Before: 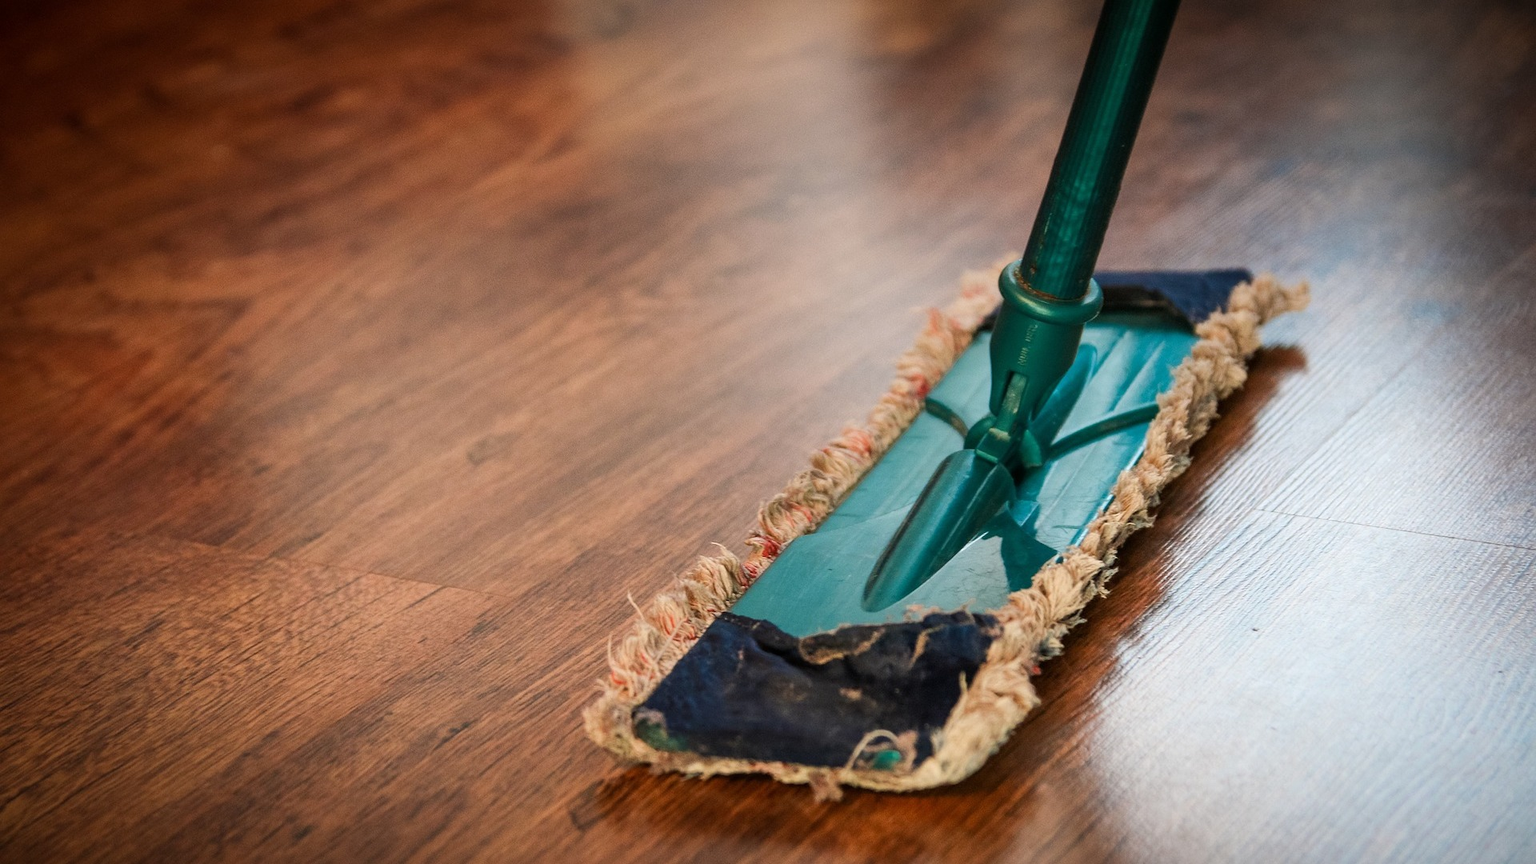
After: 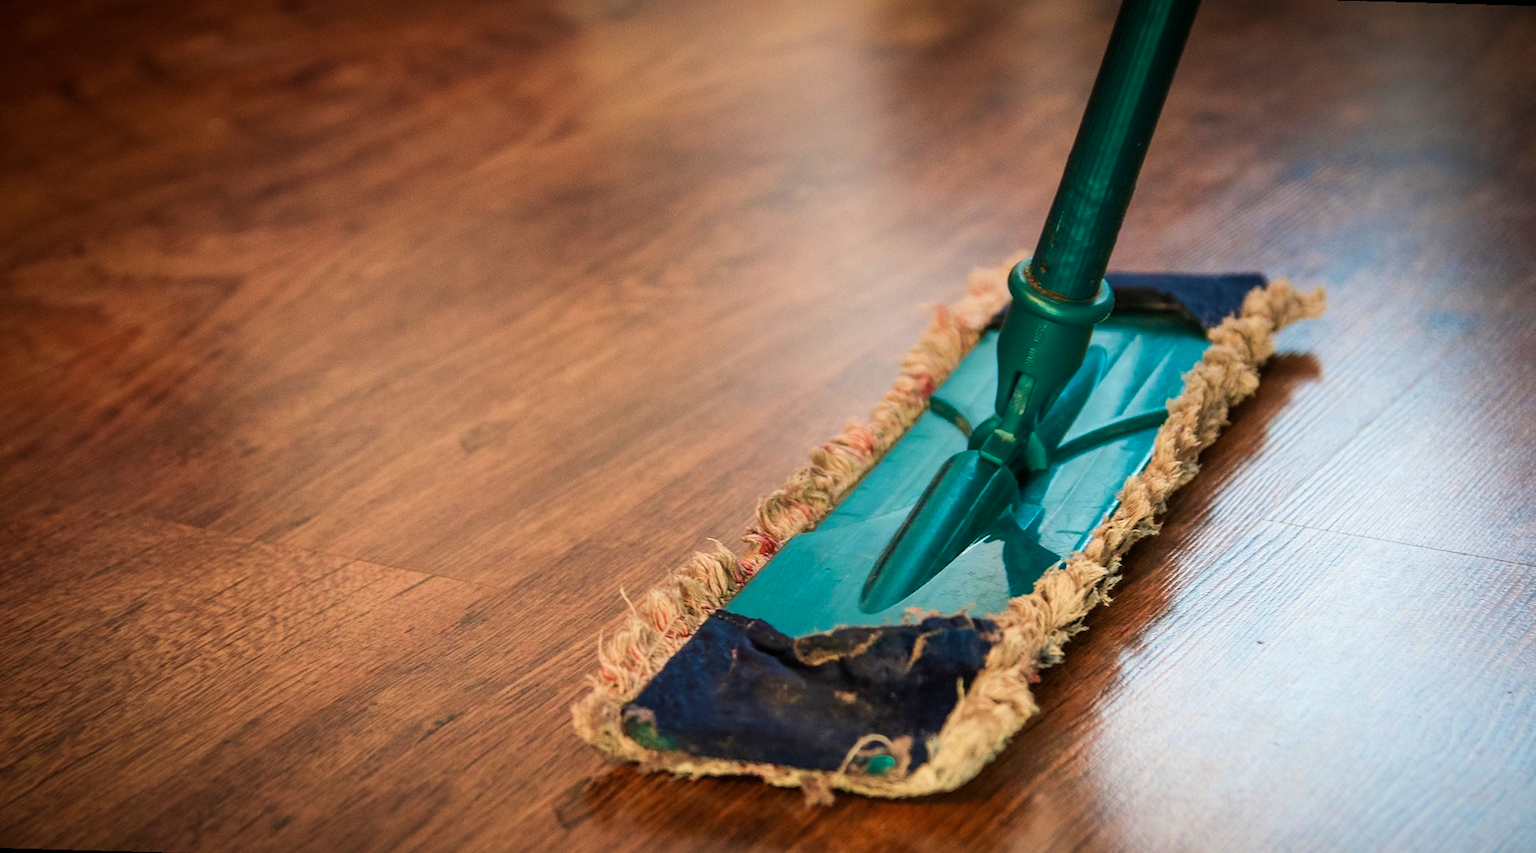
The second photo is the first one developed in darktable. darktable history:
velvia: strength 50%
rotate and perspective: rotation 1.57°, crop left 0.018, crop right 0.982, crop top 0.039, crop bottom 0.961
